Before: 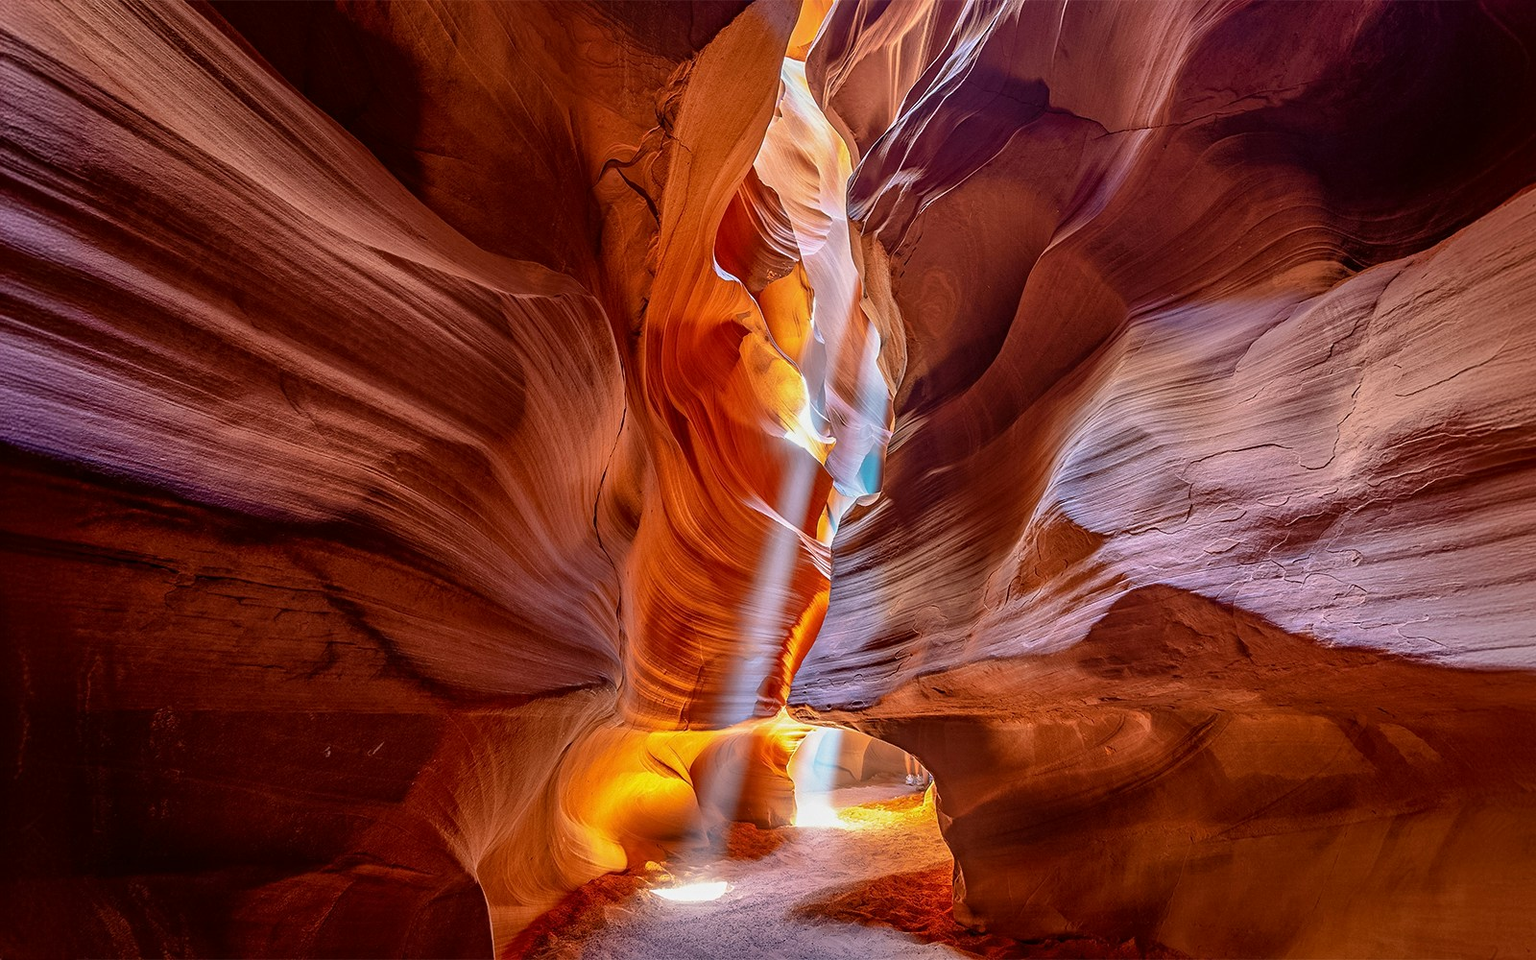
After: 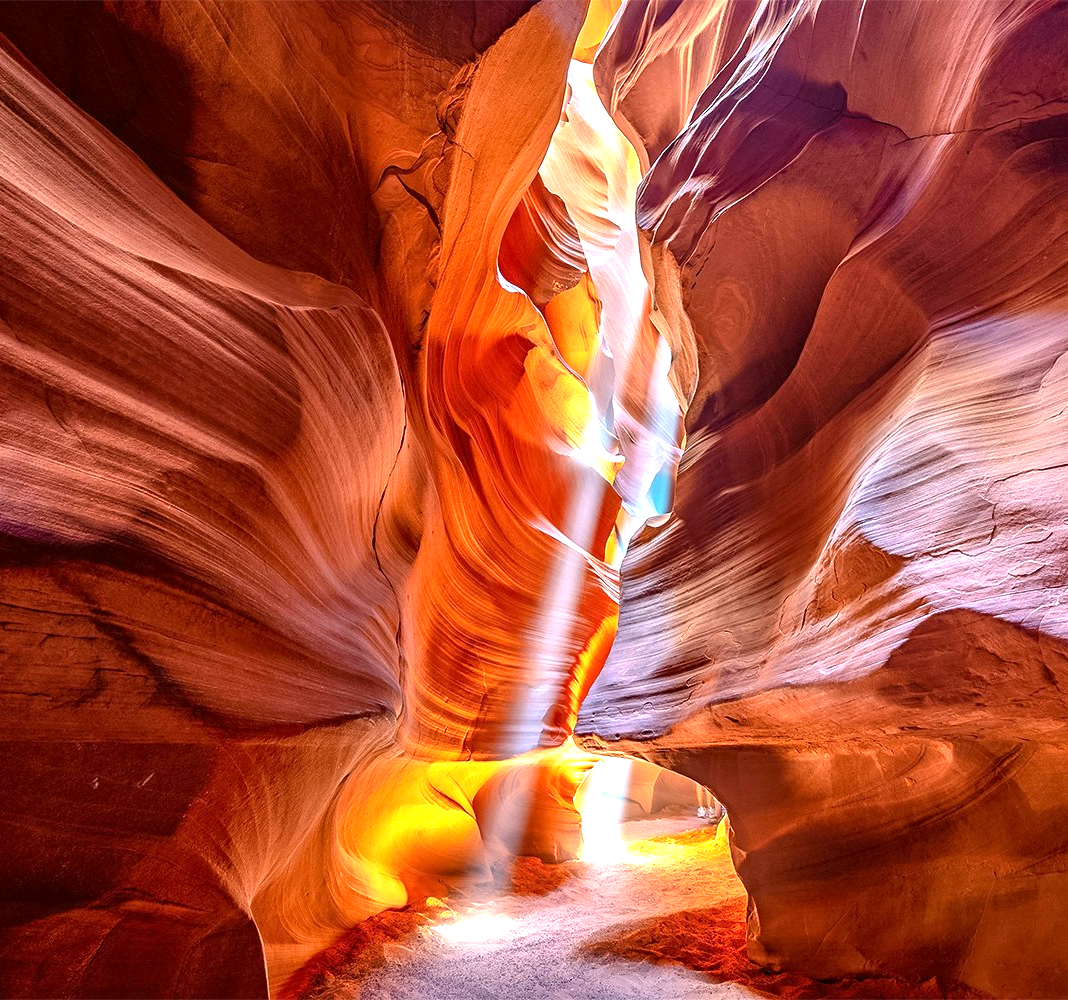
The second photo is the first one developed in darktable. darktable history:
crop: left 15.392%, right 17.839%
exposure: exposure 1 EV, compensate highlight preservation false
